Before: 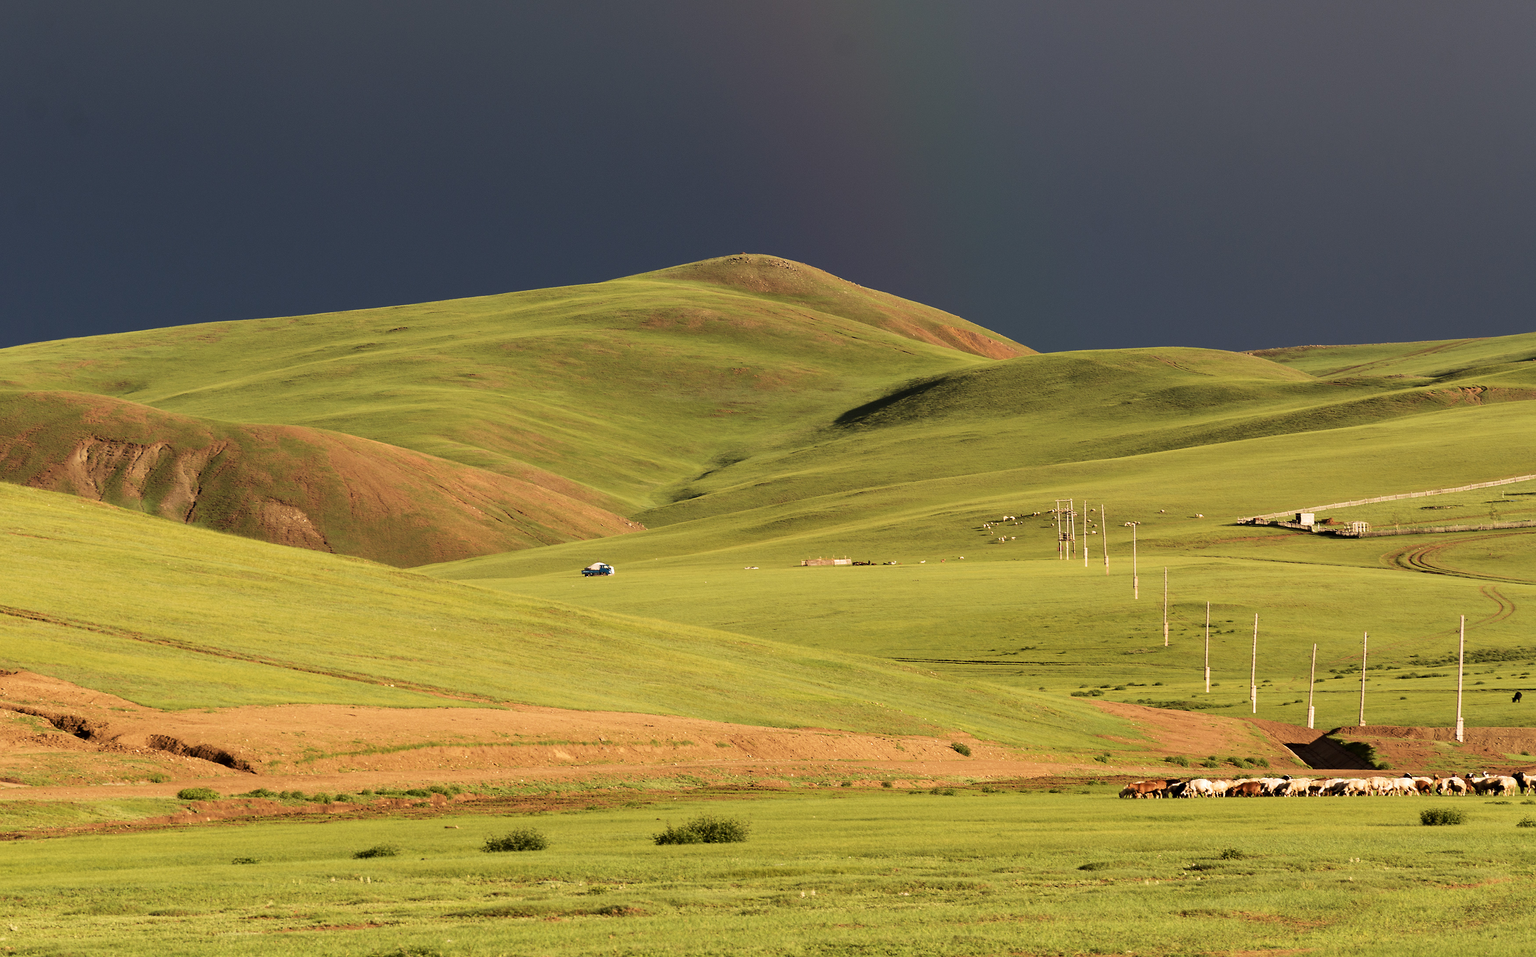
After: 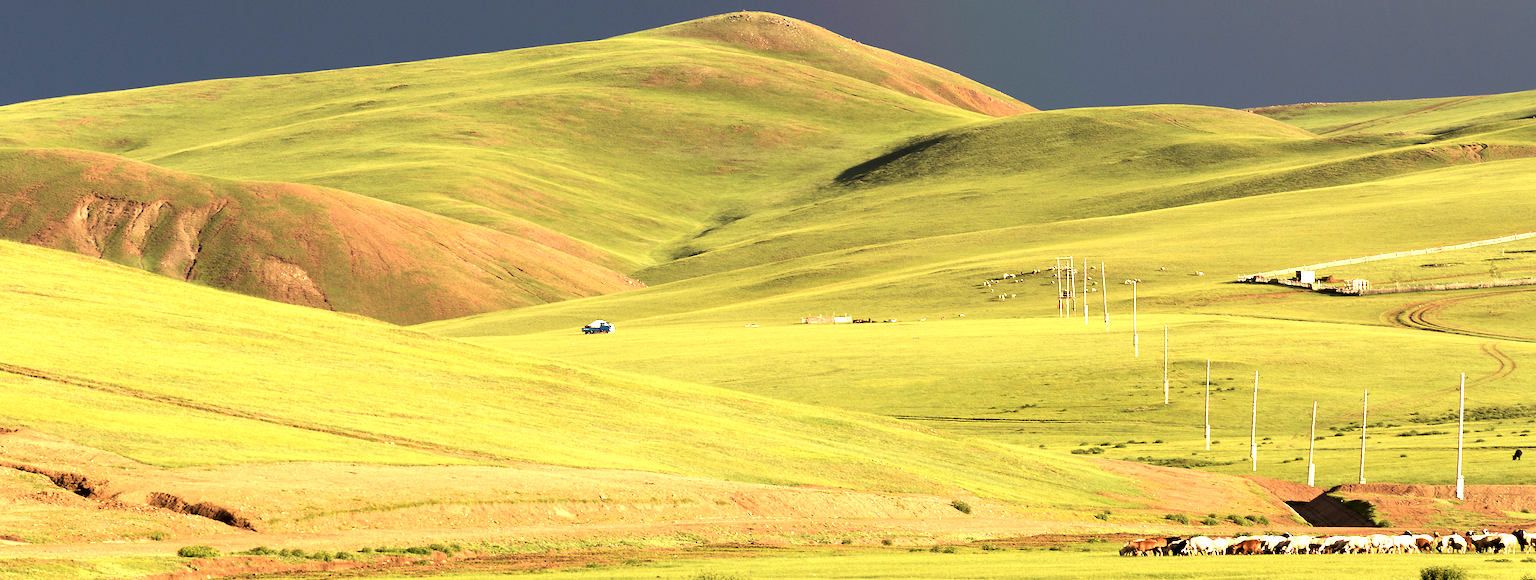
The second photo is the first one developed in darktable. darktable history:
exposure: exposure 1.061 EV, compensate highlight preservation false
crop and rotate: top 25.357%, bottom 13.942%
